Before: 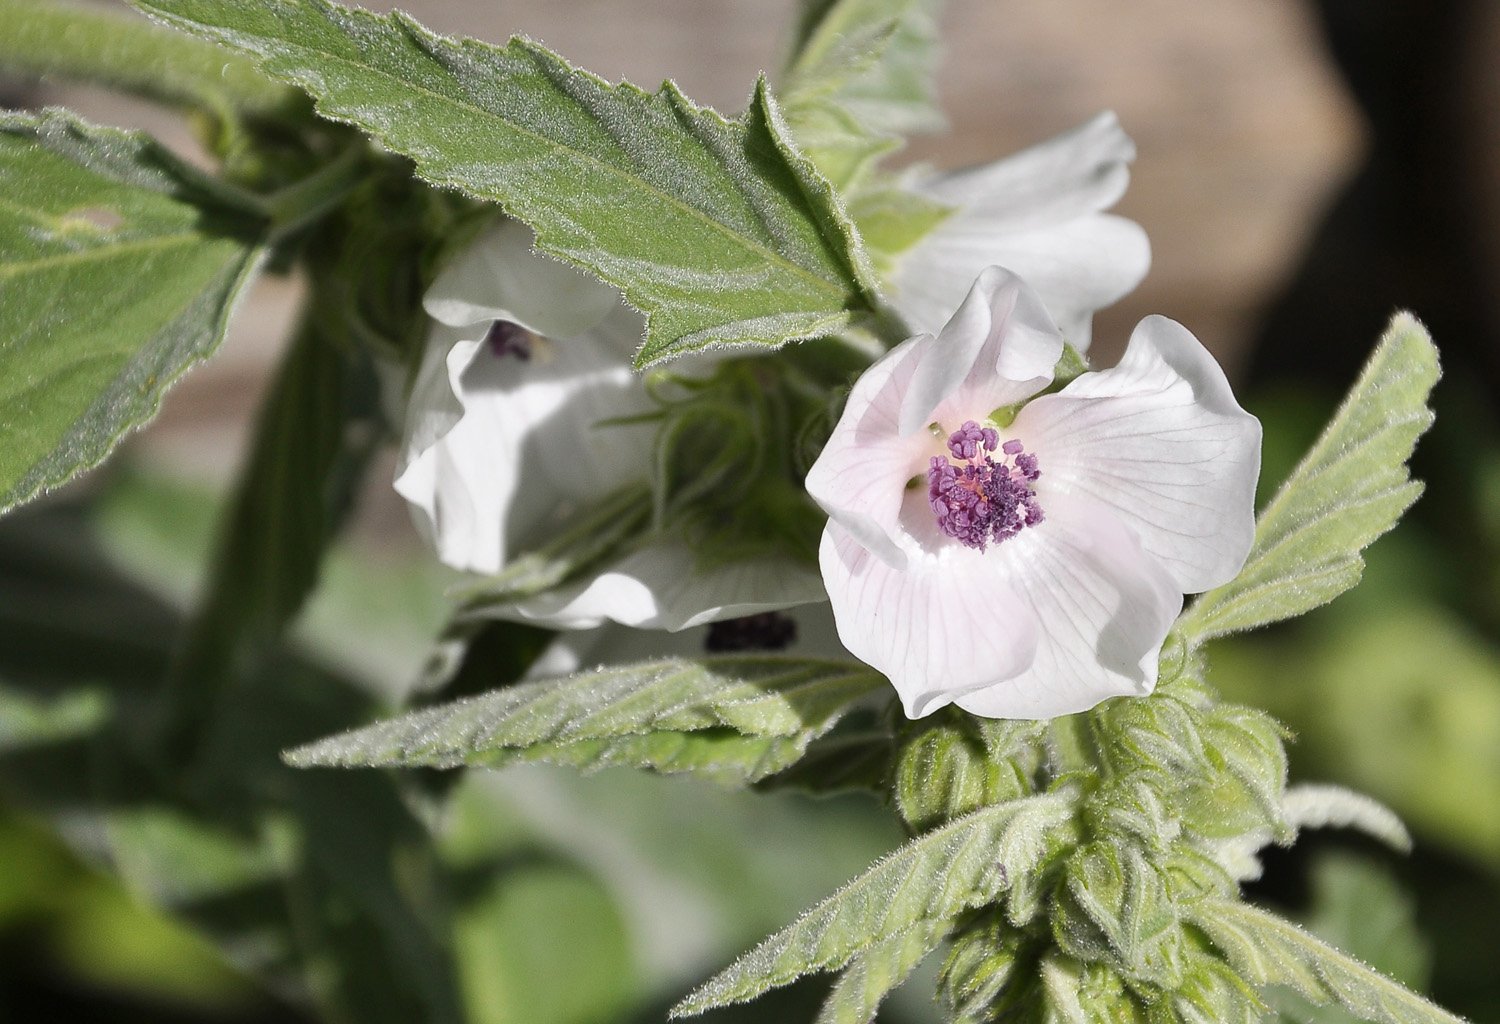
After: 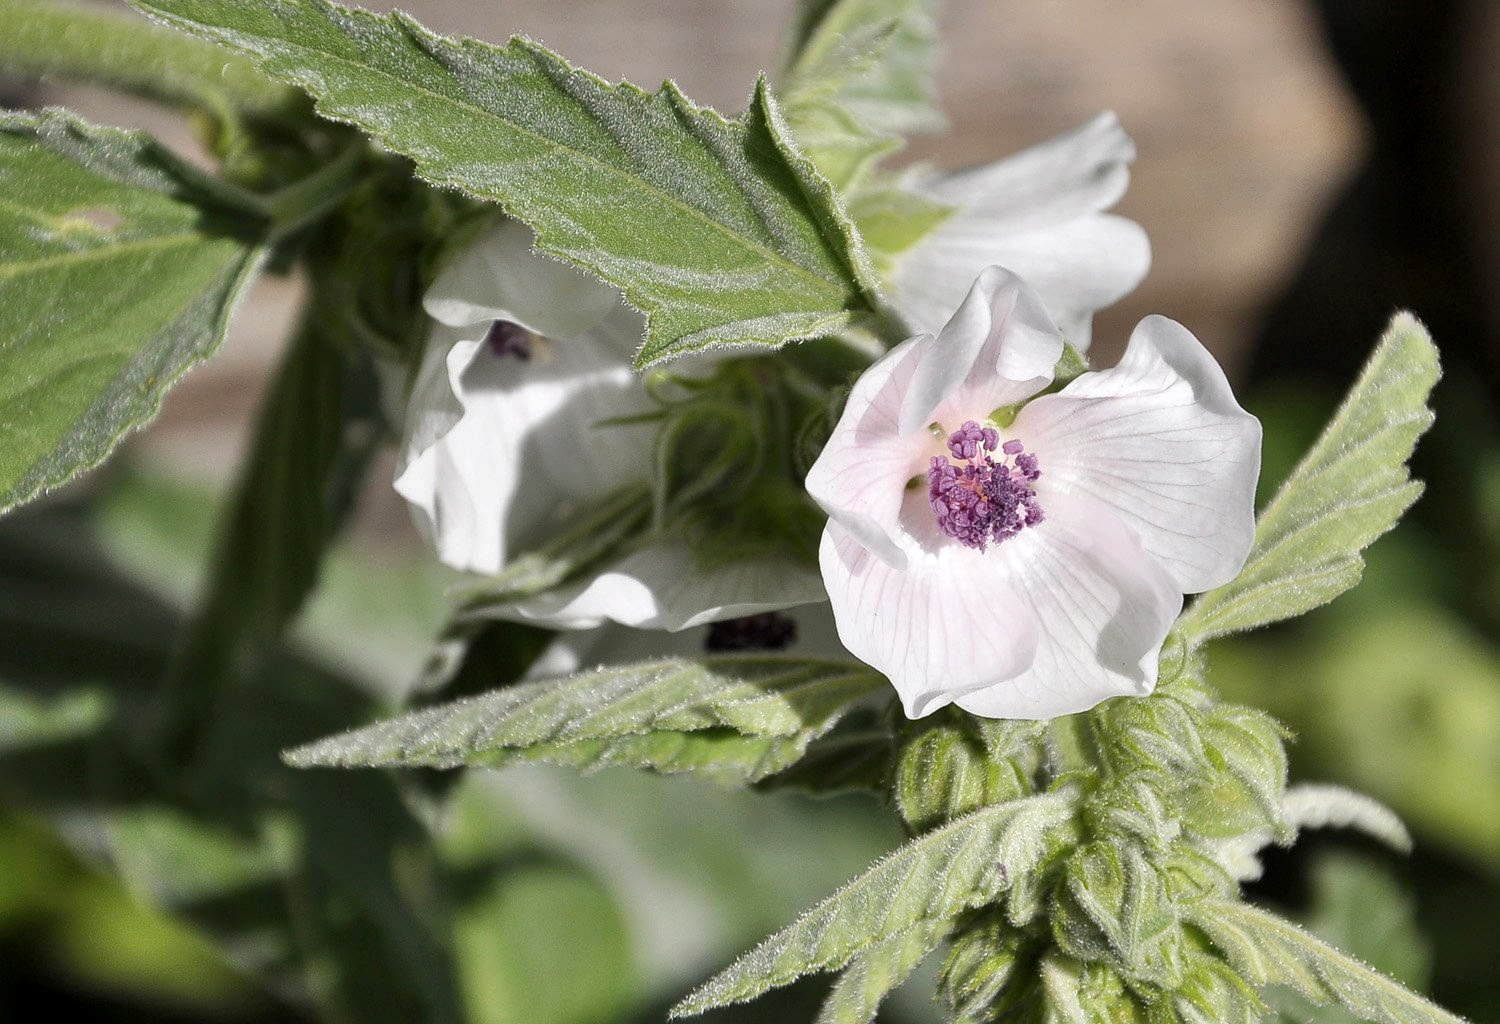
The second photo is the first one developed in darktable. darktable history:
local contrast: highlights 104%, shadows 102%, detail 119%, midtone range 0.2
